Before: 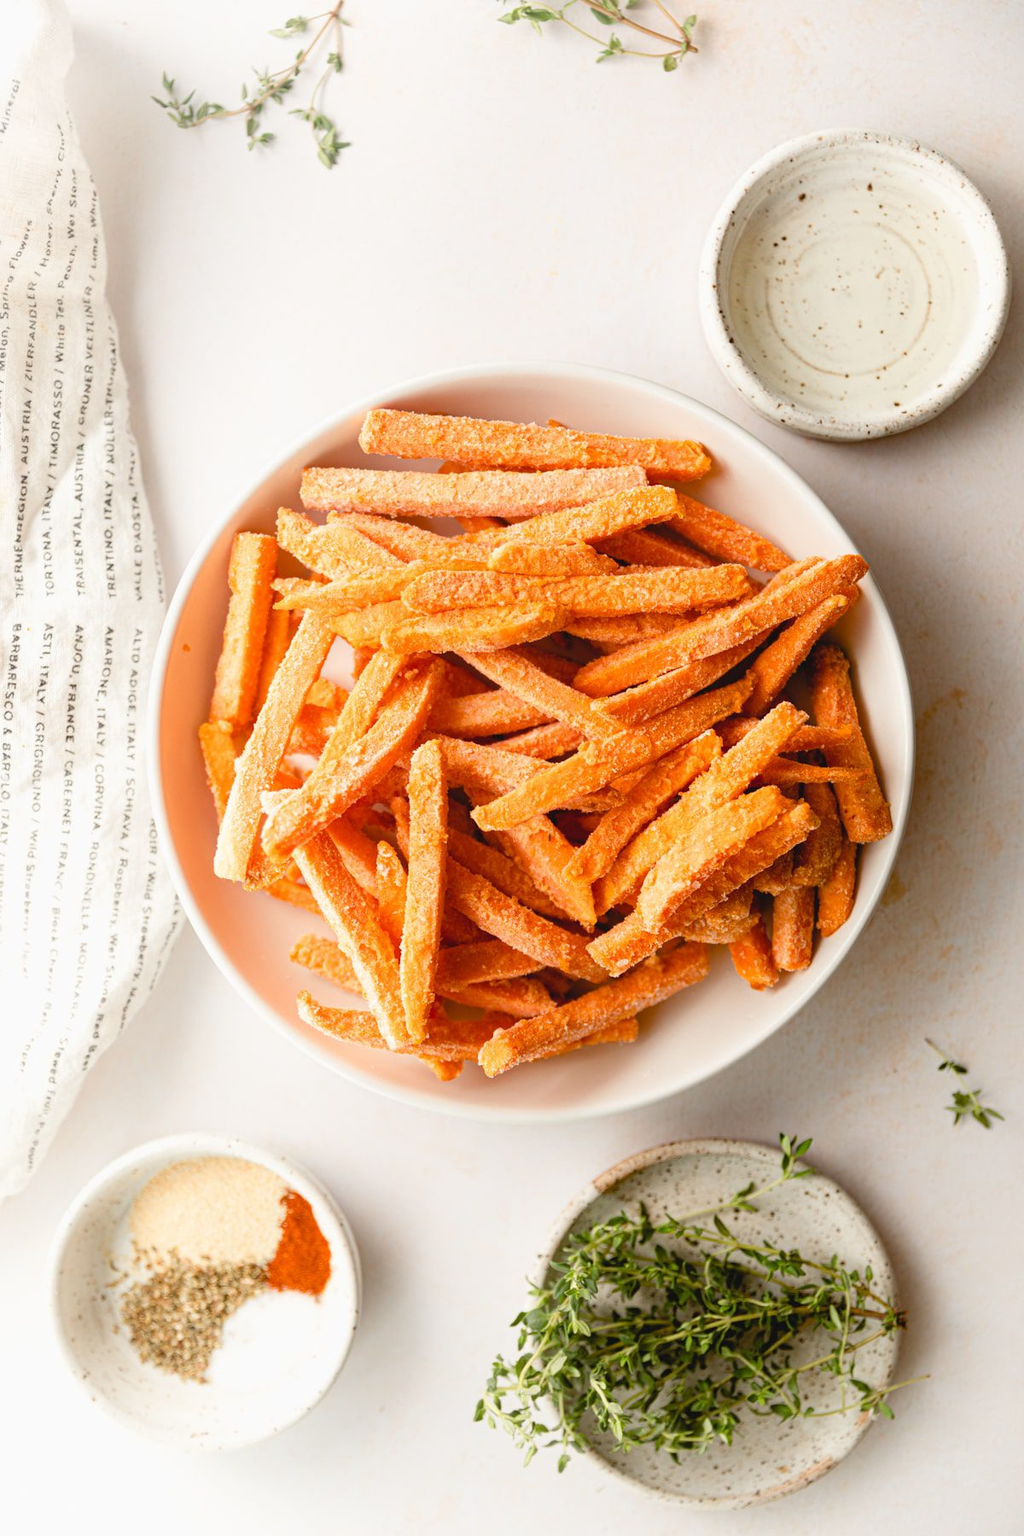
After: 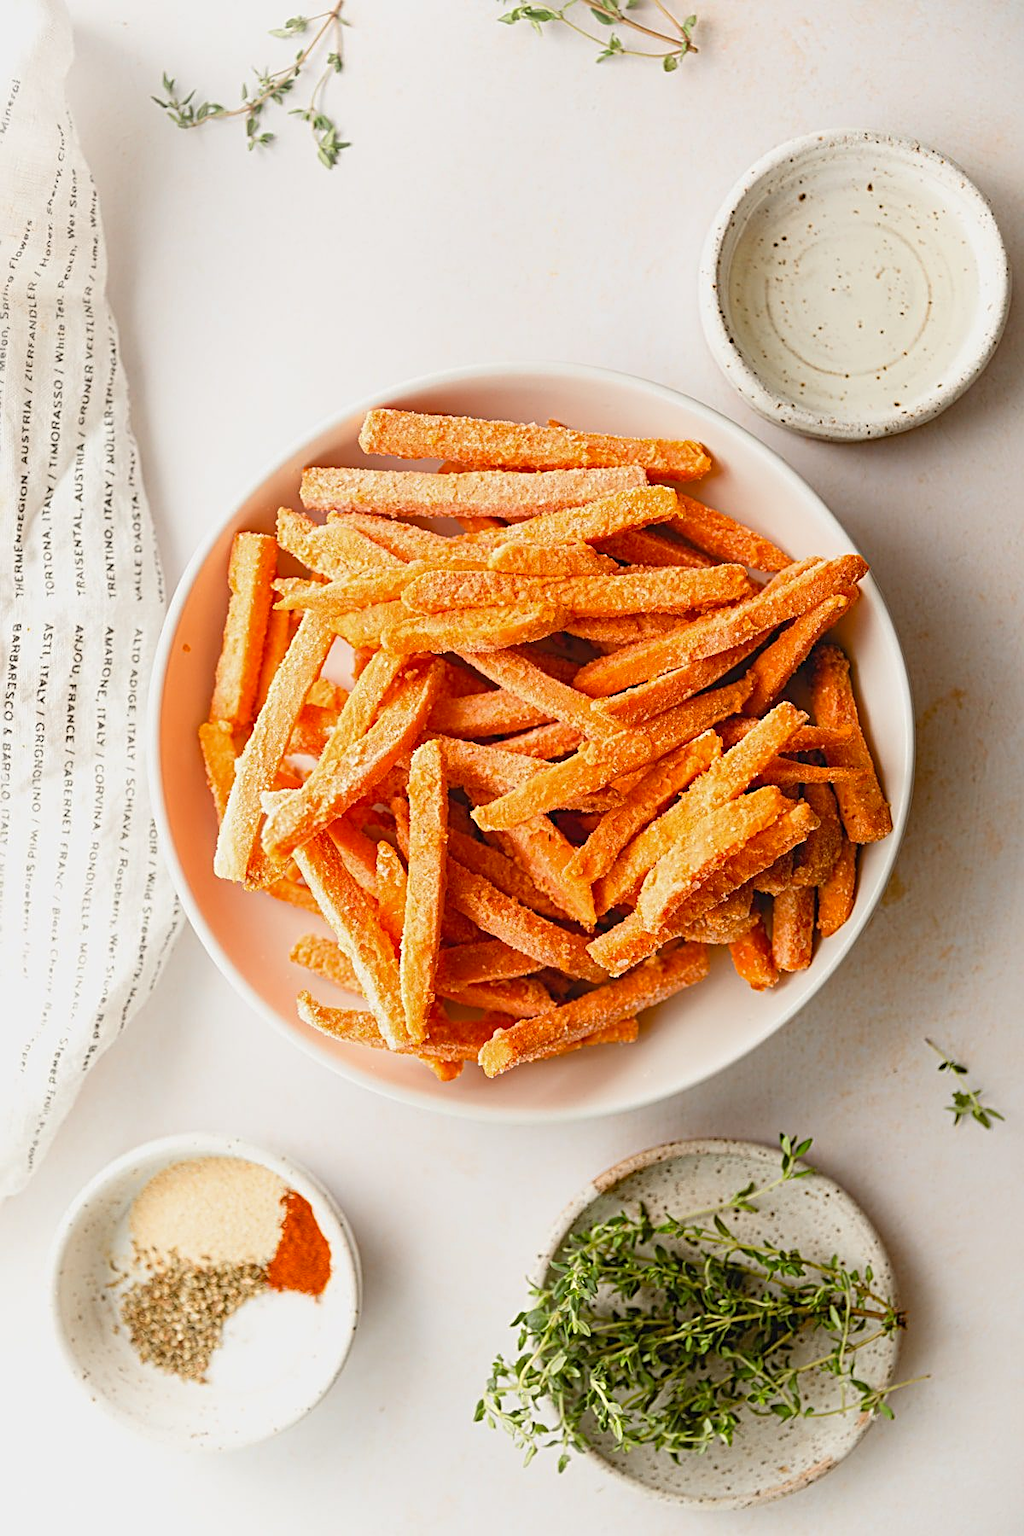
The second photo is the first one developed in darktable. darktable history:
exposure: exposure 0.2 EV, compensate highlight preservation false
shadows and highlights: radius 121.13, shadows 21.4, white point adjustment -9.72, highlights -14.39, soften with gaussian
sharpen: radius 2.531, amount 0.628
